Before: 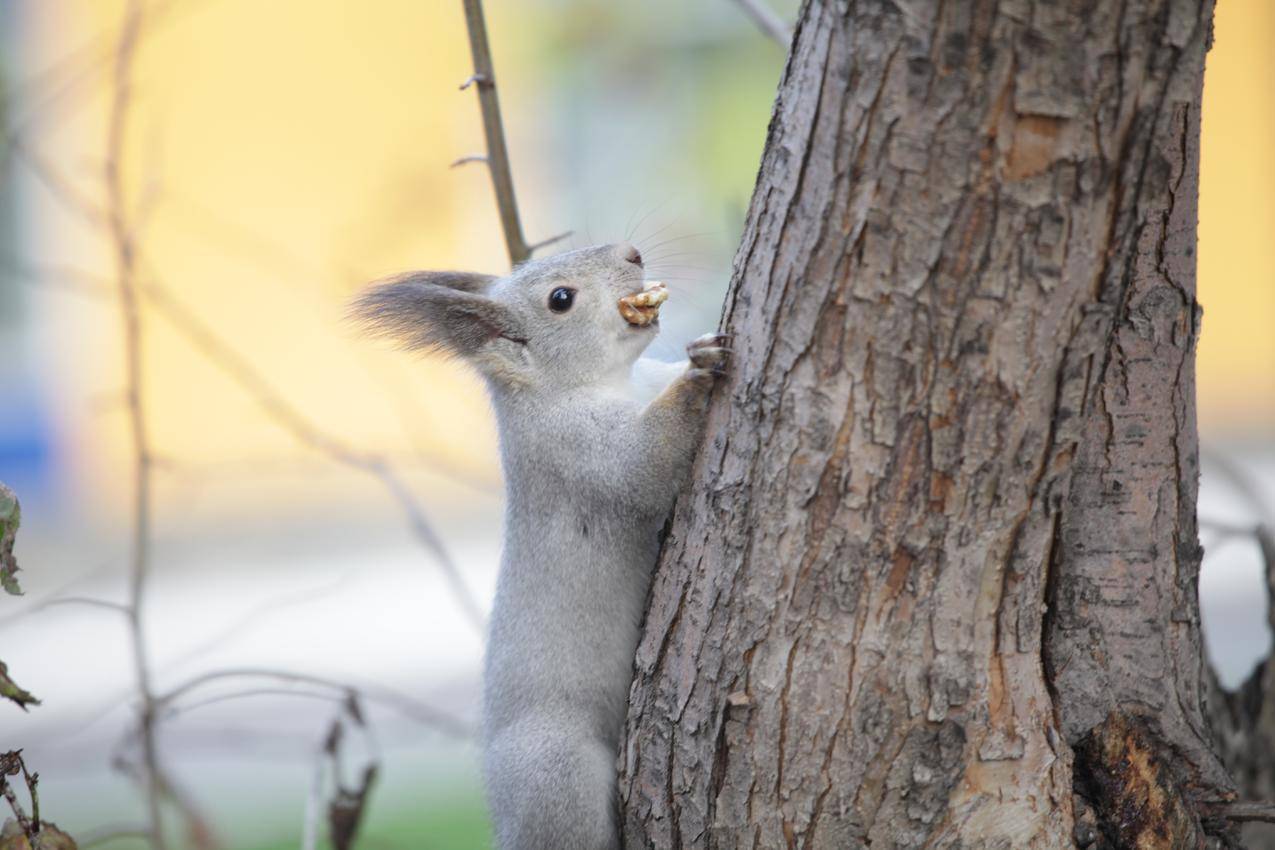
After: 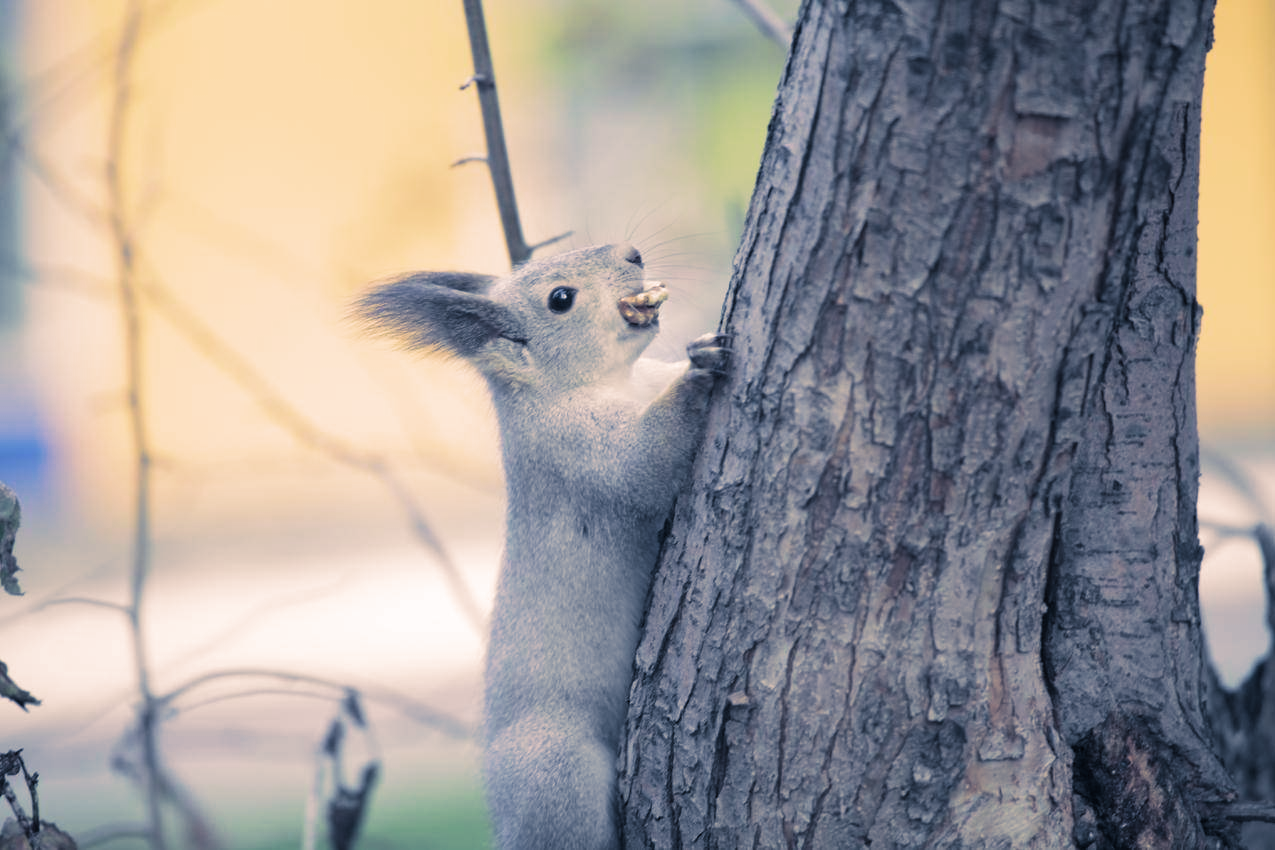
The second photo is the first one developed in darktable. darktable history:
split-toning: shadows › hue 226.8°, shadows › saturation 0.56, highlights › hue 28.8°, balance -40, compress 0%
sharpen: radius 5.325, amount 0.312, threshold 26.433
